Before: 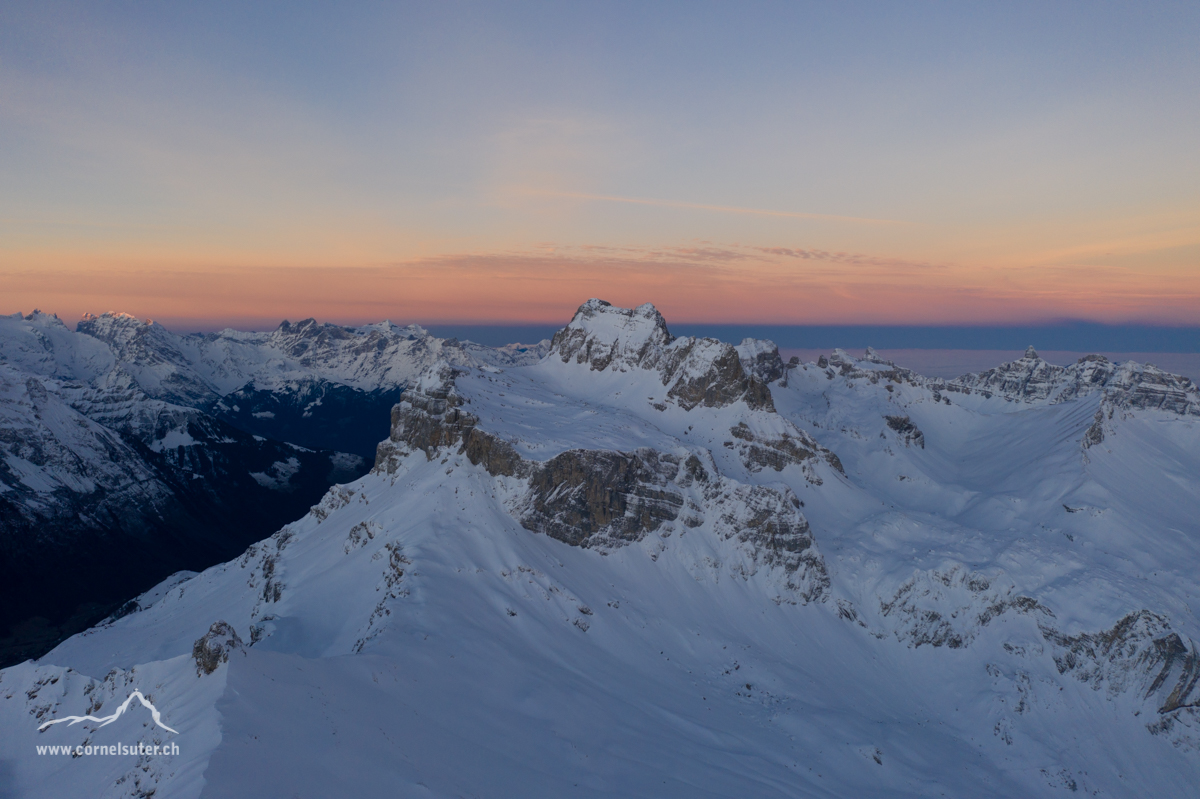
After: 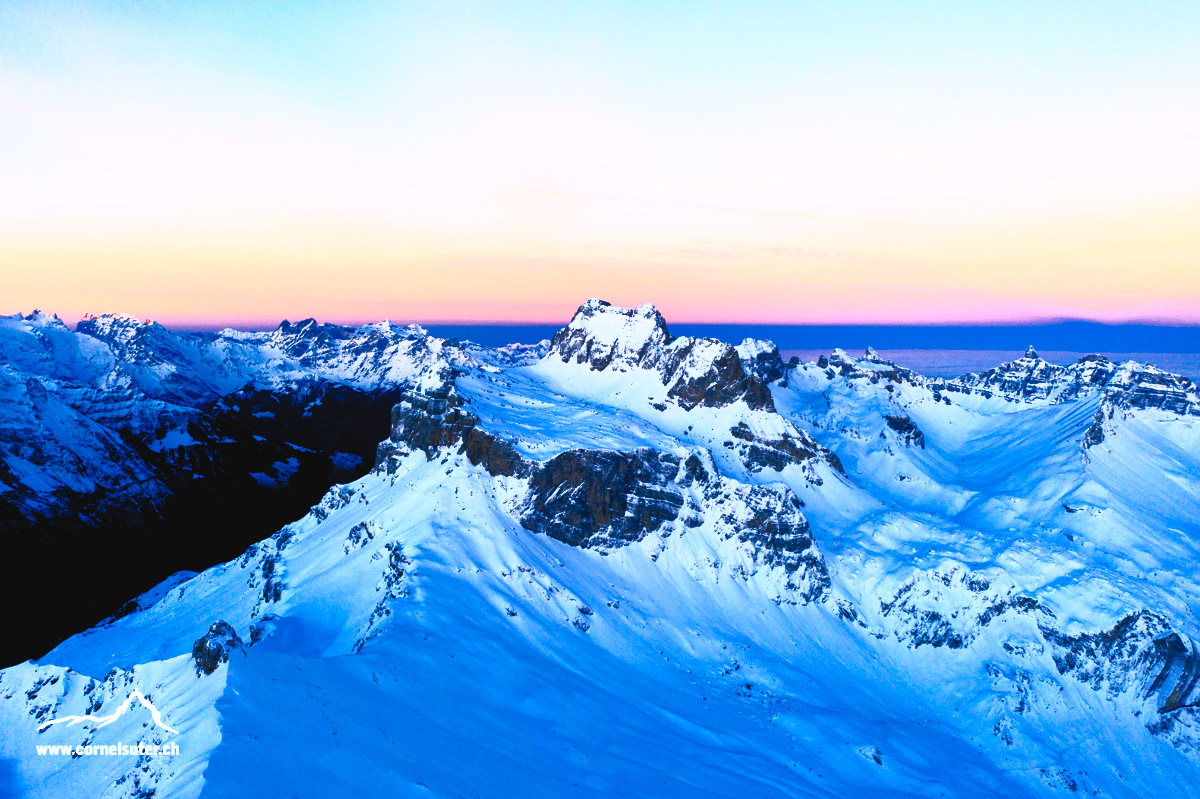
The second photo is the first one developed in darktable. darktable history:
sigmoid: skew -0.2, preserve hue 0%, red attenuation 0.1, red rotation 0.035, green attenuation 0.1, green rotation -0.017, blue attenuation 0.15, blue rotation -0.052, base primaries Rec2020
color balance rgb: shadows lift › chroma 2.79%, shadows lift › hue 190.66°, power › hue 171.85°, highlights gain › chroma 2.16%, highlights gain › hue 75.26°, global offset › luminance -0.51%, perceptual saturation grading › highlights -33.8%, perceptual saturation grading › mid-tones 14.98%, perceptual saturation grading › shadows 48.43%, perceptual brilliance grading › highlights 15.68%, perceptual brilliance grading › mid-tones 6.62%, perceptual brilliance grading › shadows -14.98%, global vibrance 11.32%, contrast 5.05%
white balance: red 1.004, blue 1.096
contrast brightness saturation: contrast 1, brightness 1, saturation 1
